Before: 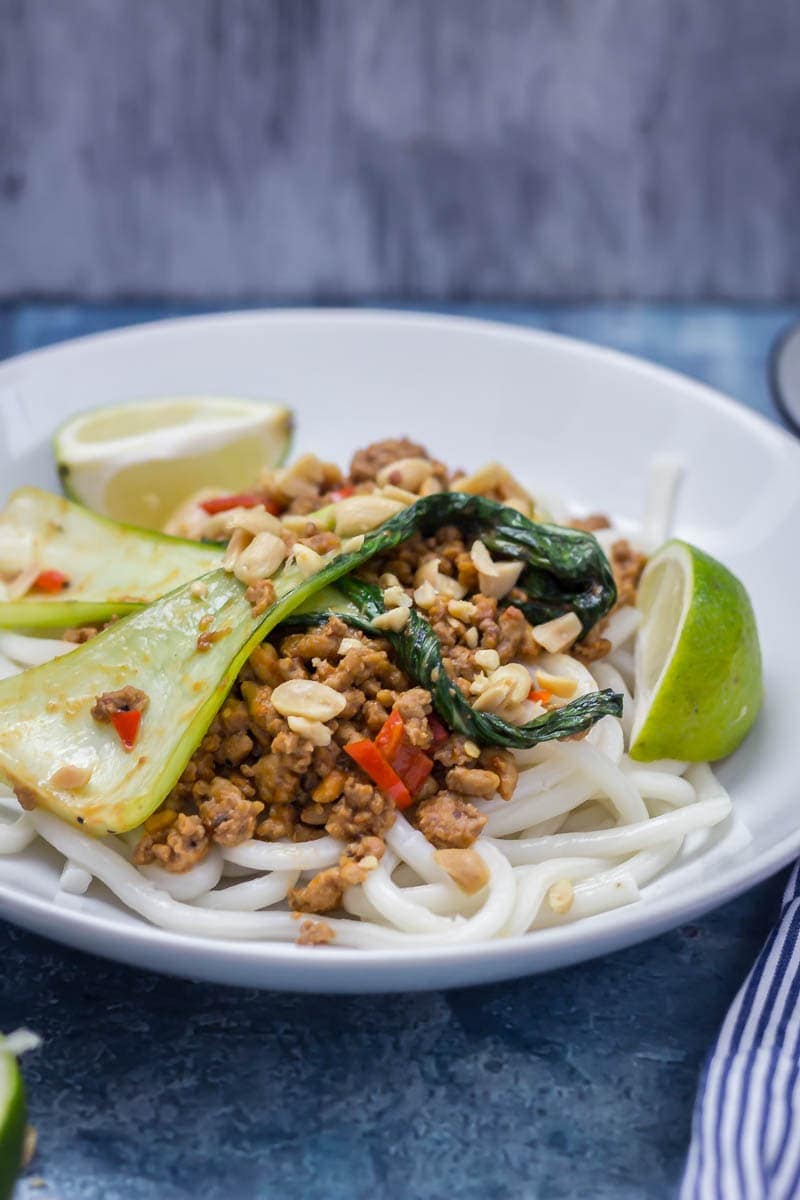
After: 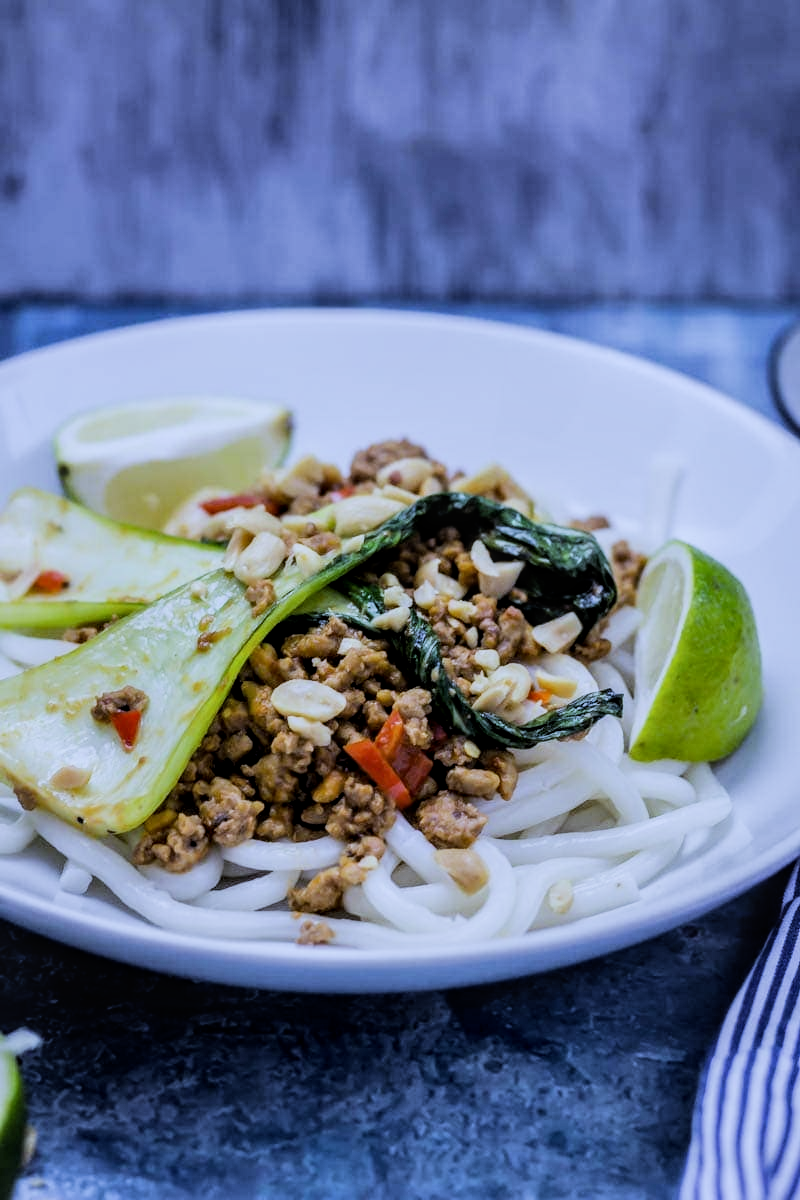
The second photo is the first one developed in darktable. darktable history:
local contrast: on, module defaults
white balance: red 0.871, blue 1.249
filmic rgb: black relative exposure -5 EV, hardness 2.88, contrast 1.3, highlights saturation mix -30%
